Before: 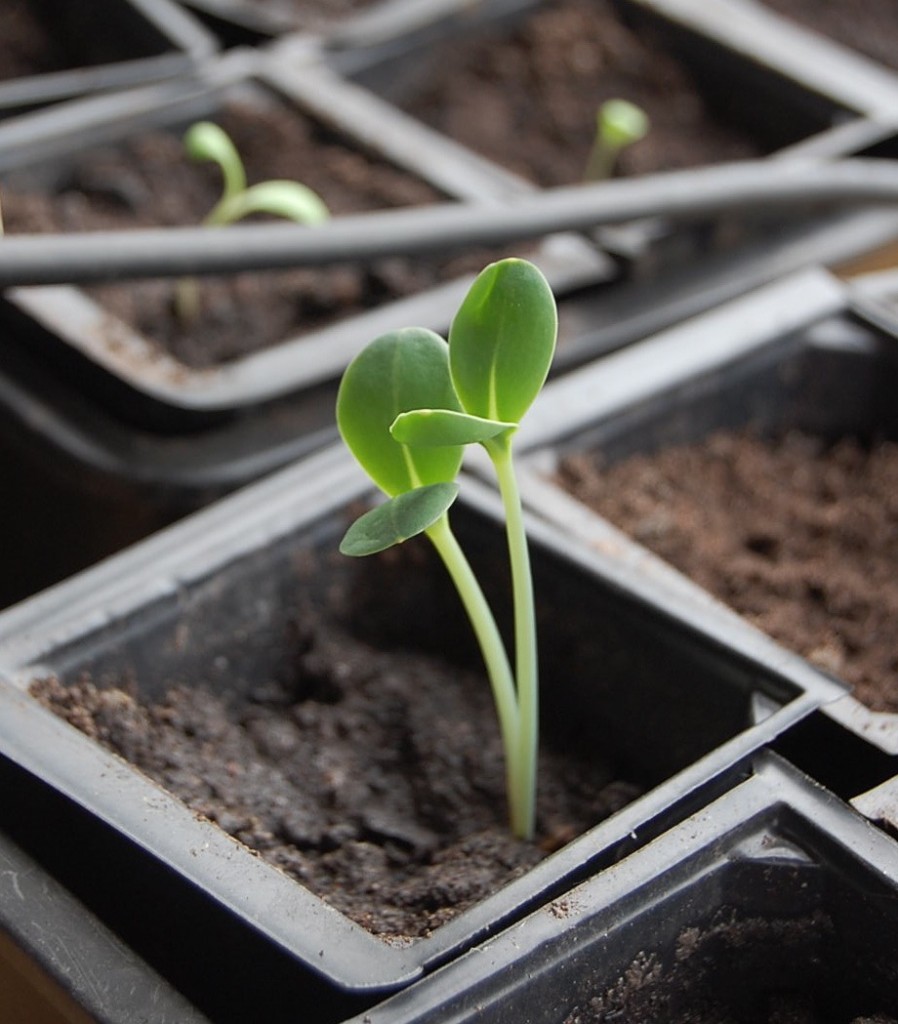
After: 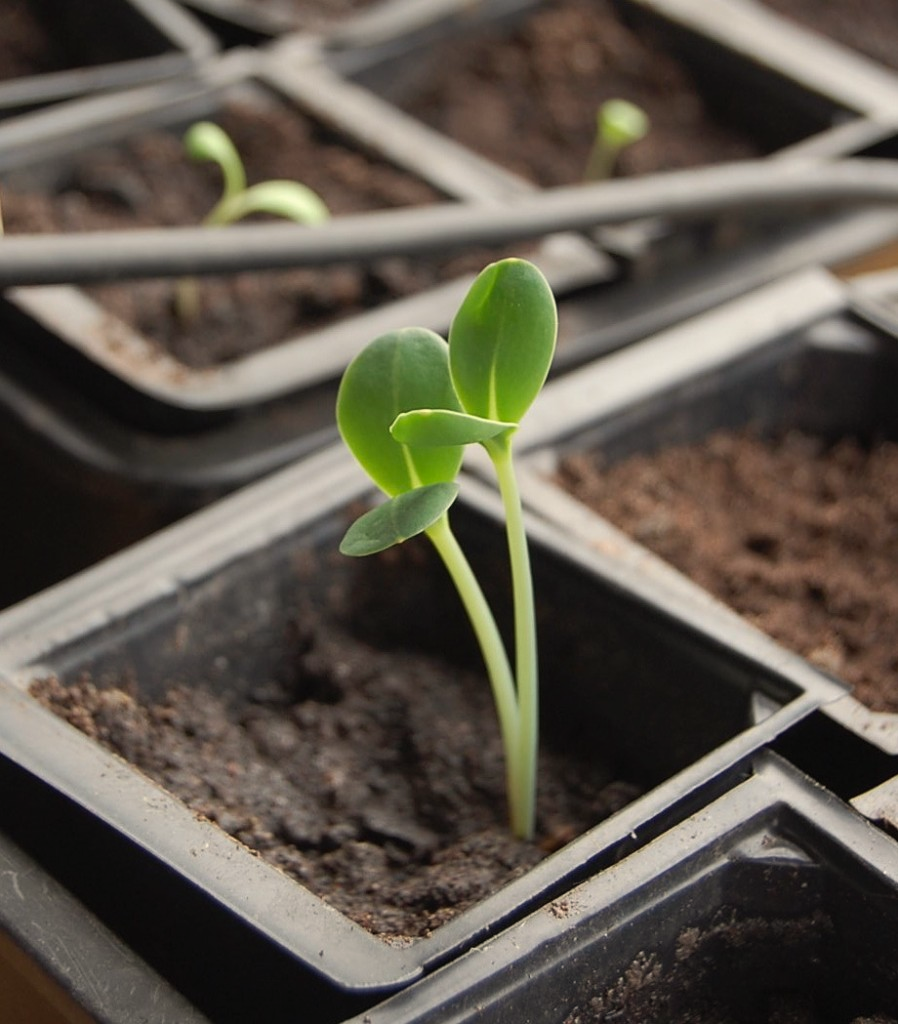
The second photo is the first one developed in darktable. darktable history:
white balance: red 1.045, blue 0.932
contrast brightness saturation: contrast -0.02, brightness -0.01, saturation 0.03
